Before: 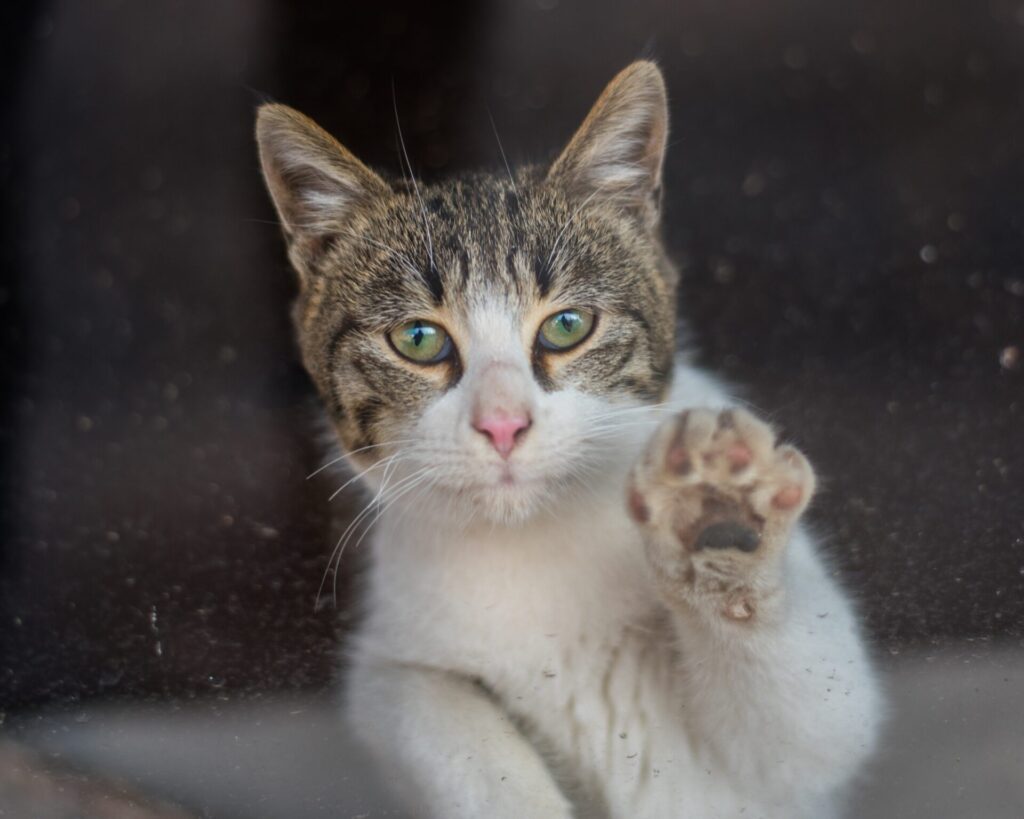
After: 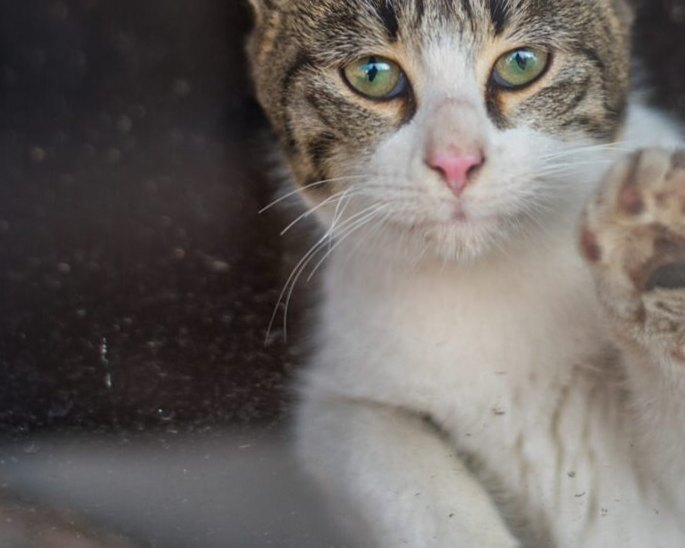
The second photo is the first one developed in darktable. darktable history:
crop and rotate: angle -0.82°, left 3.85%, top 31.828%, right 27.992%
sharpen: amount 0.2
